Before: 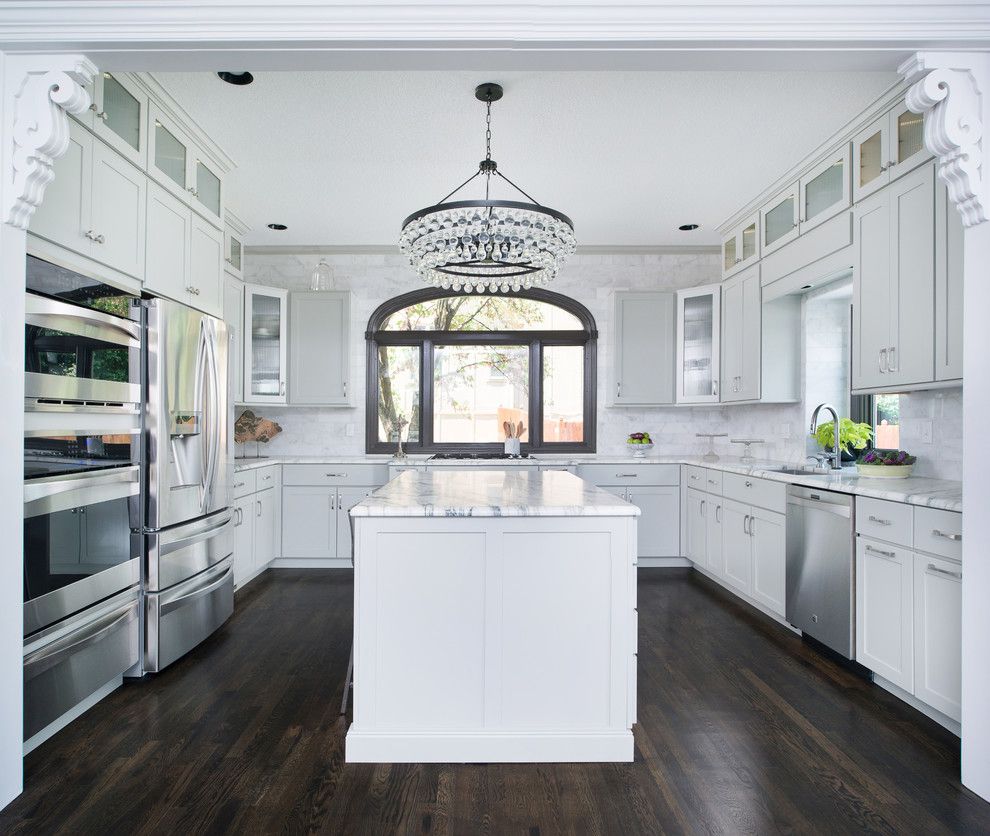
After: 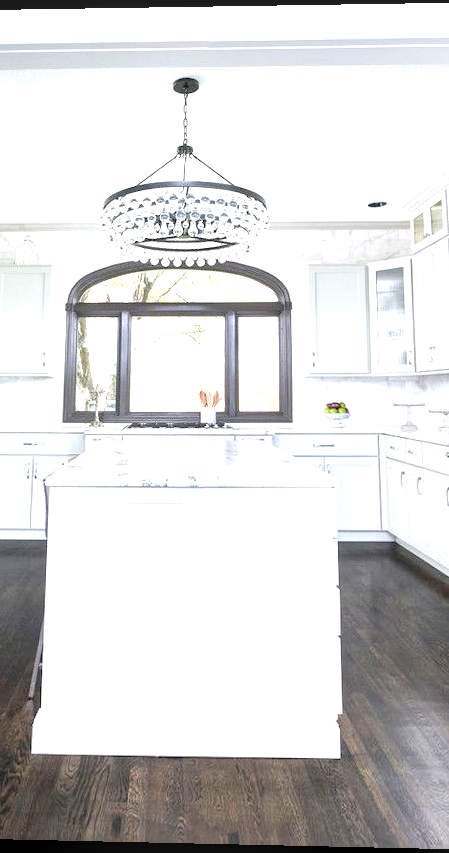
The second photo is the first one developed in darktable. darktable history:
crop: left 31.229%, right 27.105%
rotate and perspective: rotation 0.128°, lens shift (vertical) -0.181, lens shift (horizontal) -0.044, shear 0.001, automatic cropping off
exposure: black level correction 0.001, exposure 1.116 EV, compensate highlight preservation false
local contrast: on, module defaults
